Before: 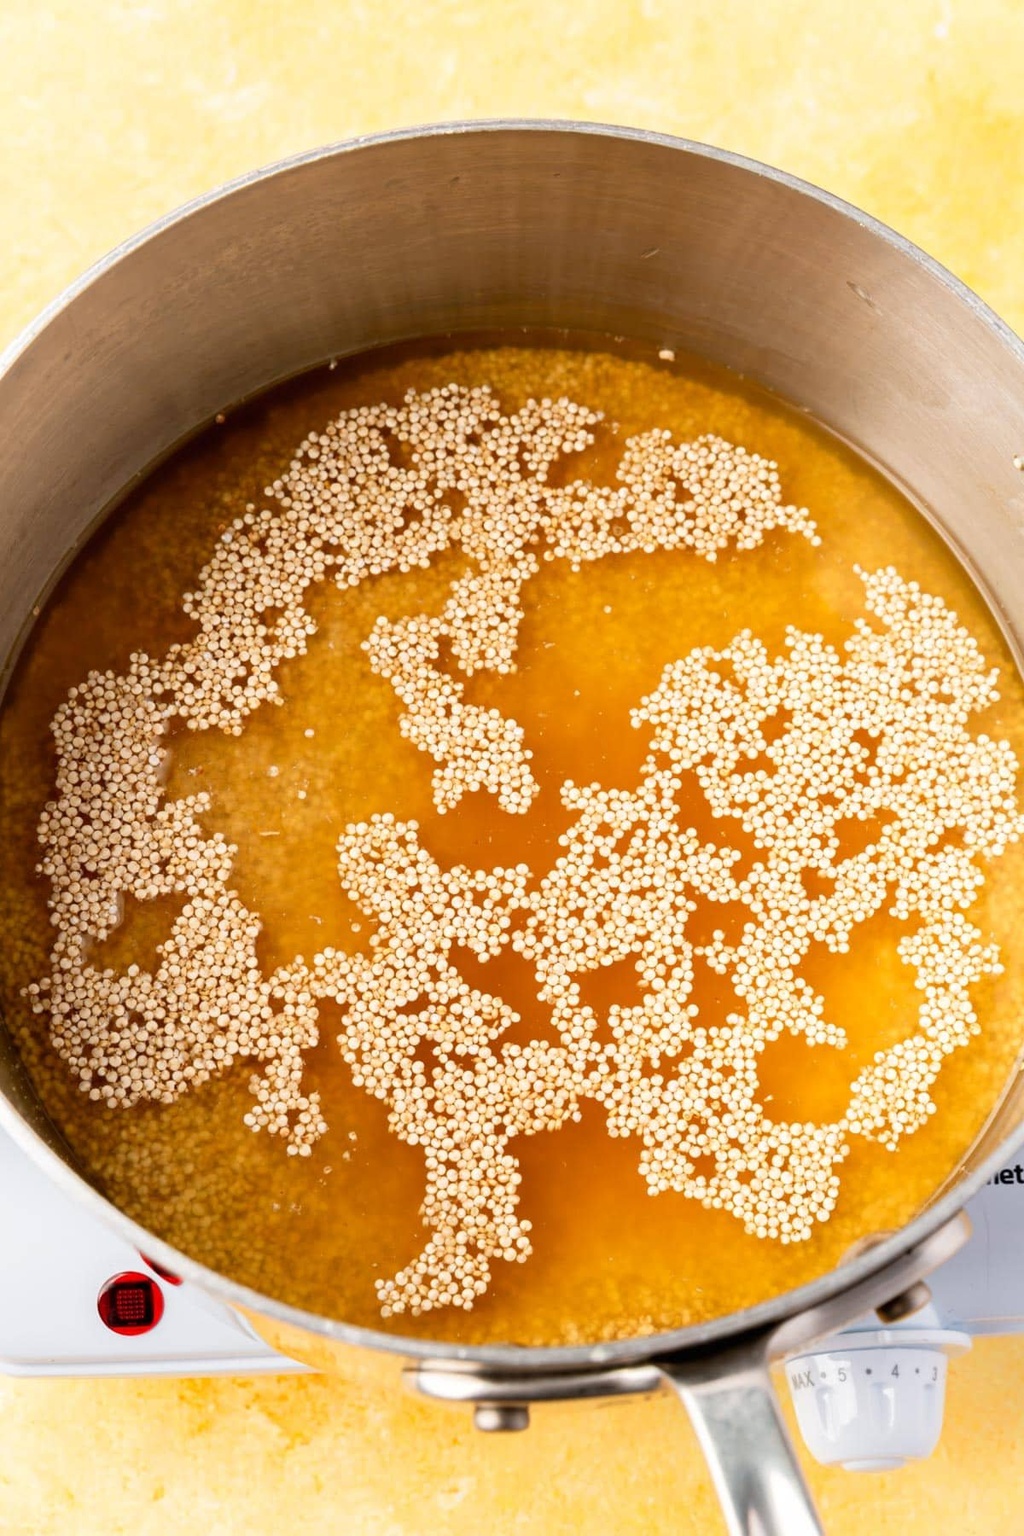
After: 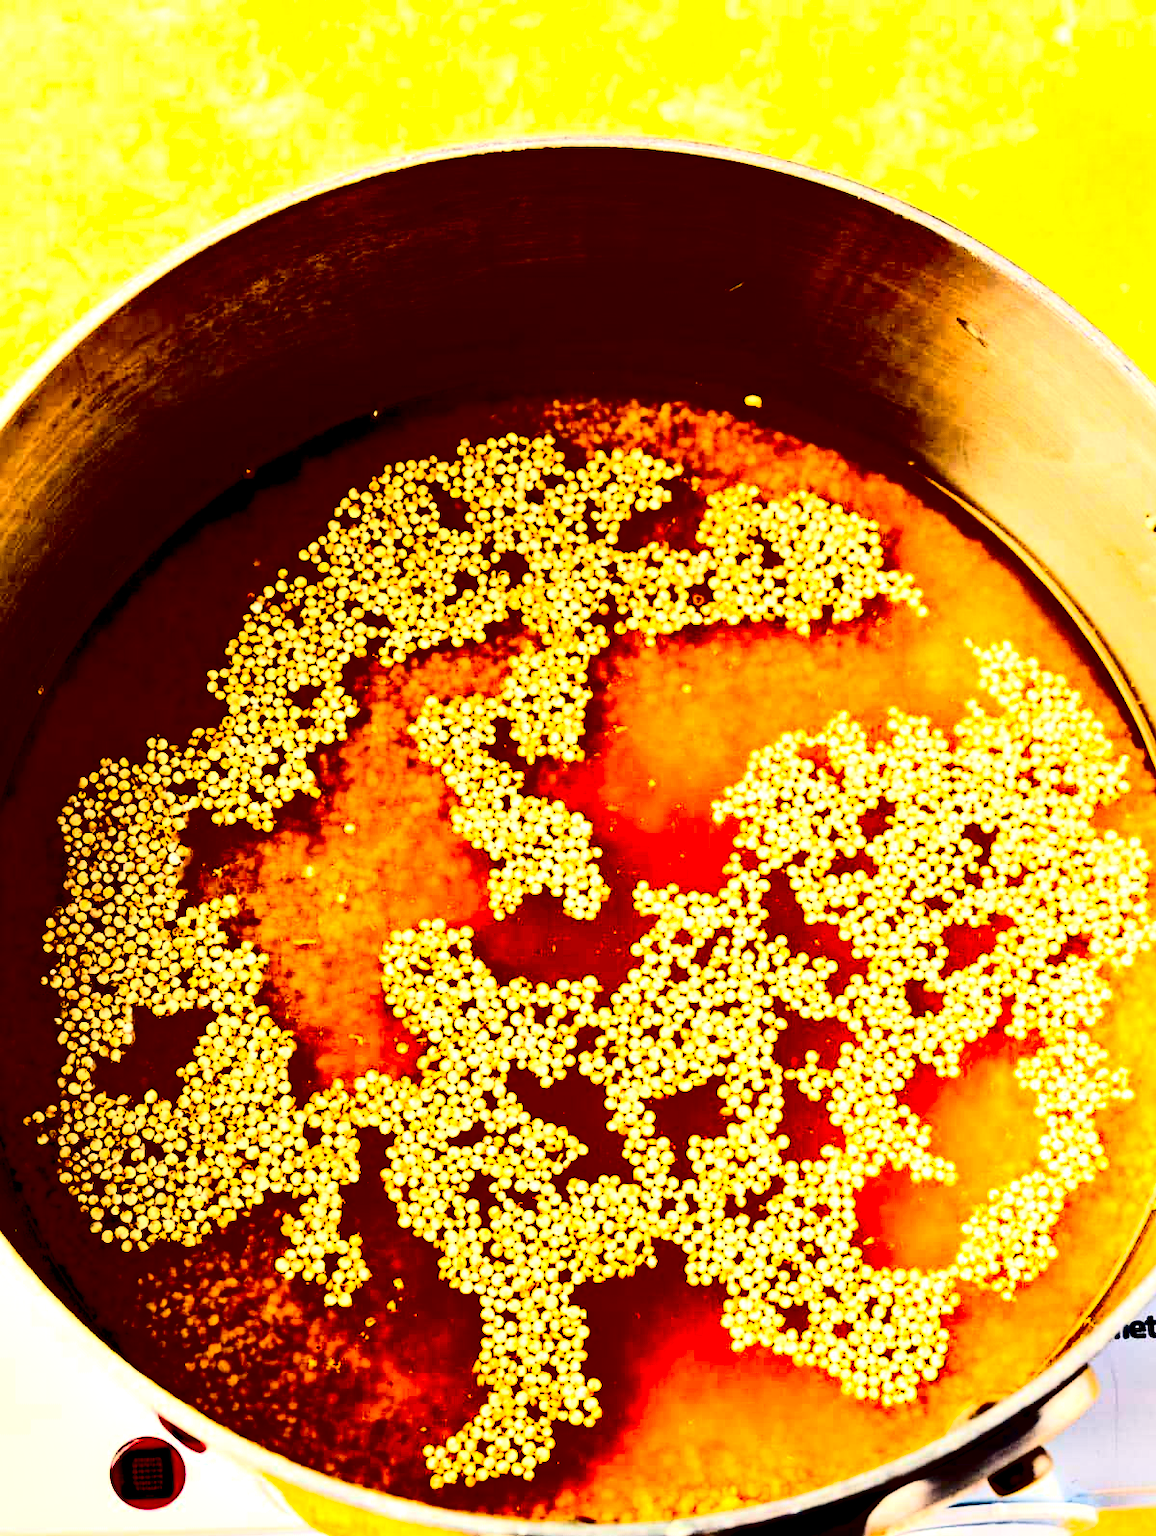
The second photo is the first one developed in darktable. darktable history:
crop and rotate: top 0%, bottom 11.49%
white balance: emerald 1
tone equalizer: on, module defaults
exposure: exposure 0.128 EV, compensate highlight preservation false
contrast brightness saturation: contrast 0.77, brightness -1, saturation 1
contrast equalizer: octaves 7, y [[0.6 ×6], [0.55 ×6], [0 ×6], [0 ×6], [0 ×6]]
color balance: contrast 10%
color correction: highlights a* 2.72, highlights b* 22.8
